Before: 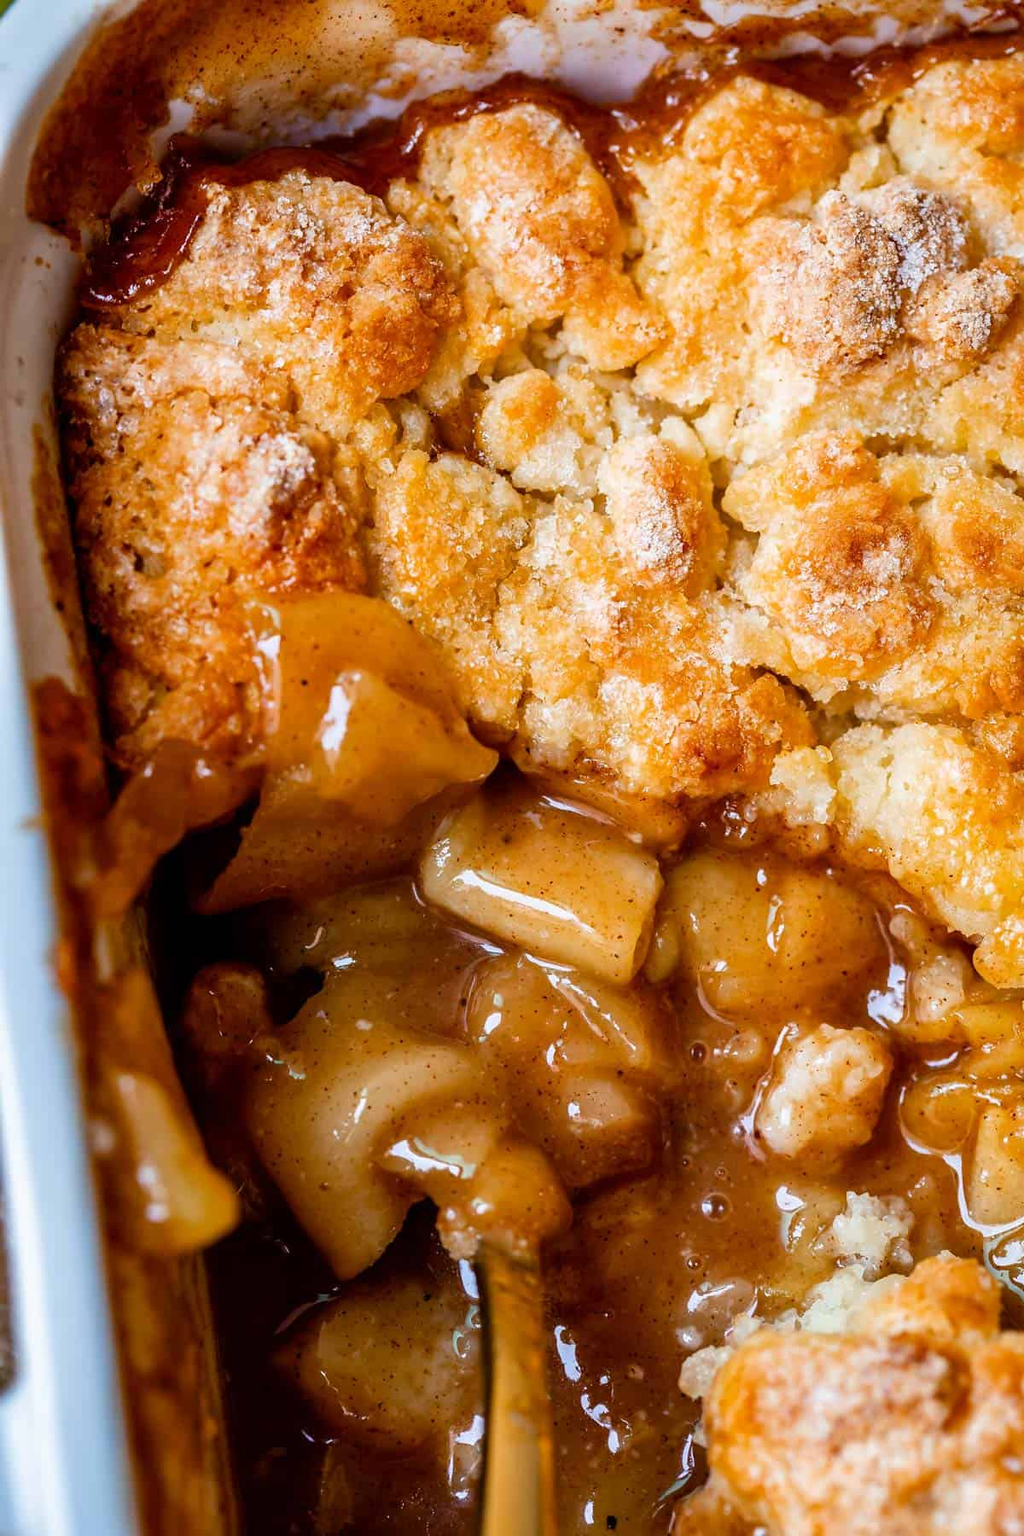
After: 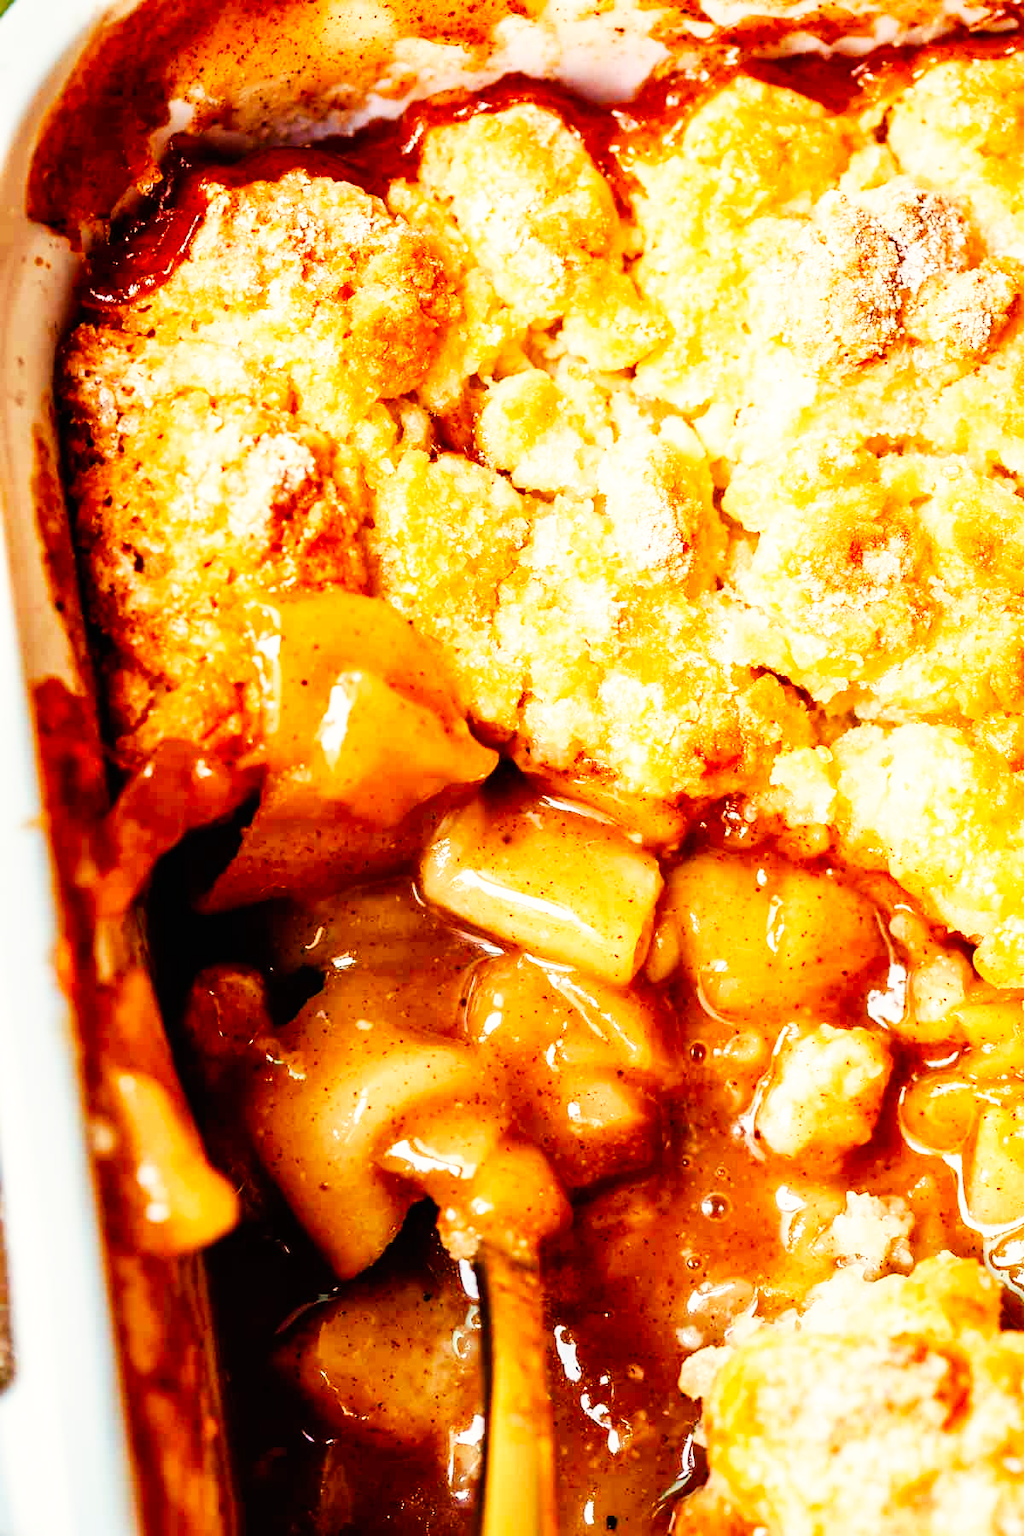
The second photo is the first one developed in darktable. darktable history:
base curve: curves: ch0 [(0, 0) (0.007, 0.004) (0.027, 0.03) (0.046, 0.07) (0.207, 0.54) (0.442, 0.872) (0.673, 0.972) (1, 1)], preserve colors none
white balance: red 1.123, blue 0.83
